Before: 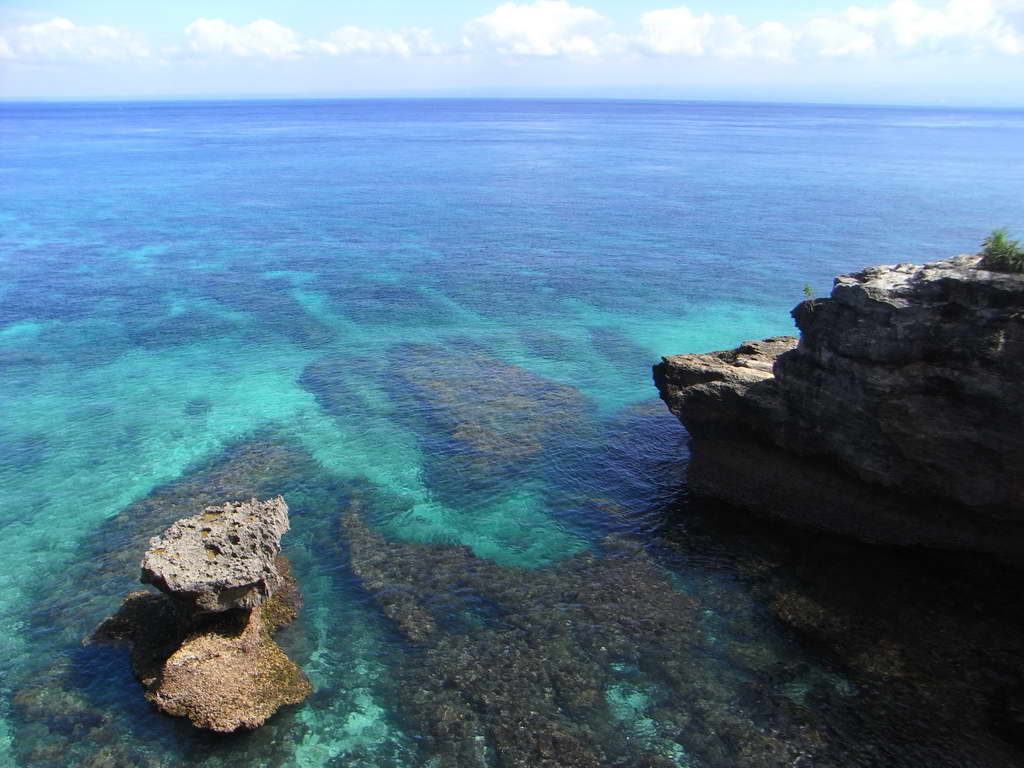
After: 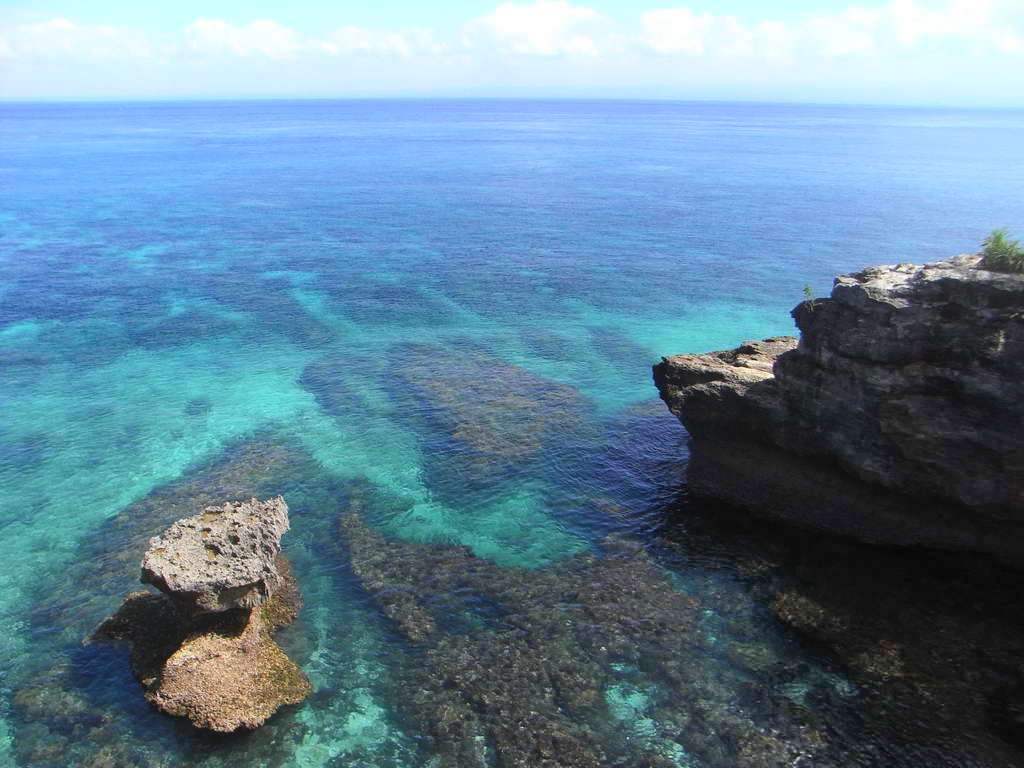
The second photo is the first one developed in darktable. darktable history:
bloom: threshold 82.5%, strength 16.25%
shadows and highlights: low approximation 0.01, soften with gaussian
